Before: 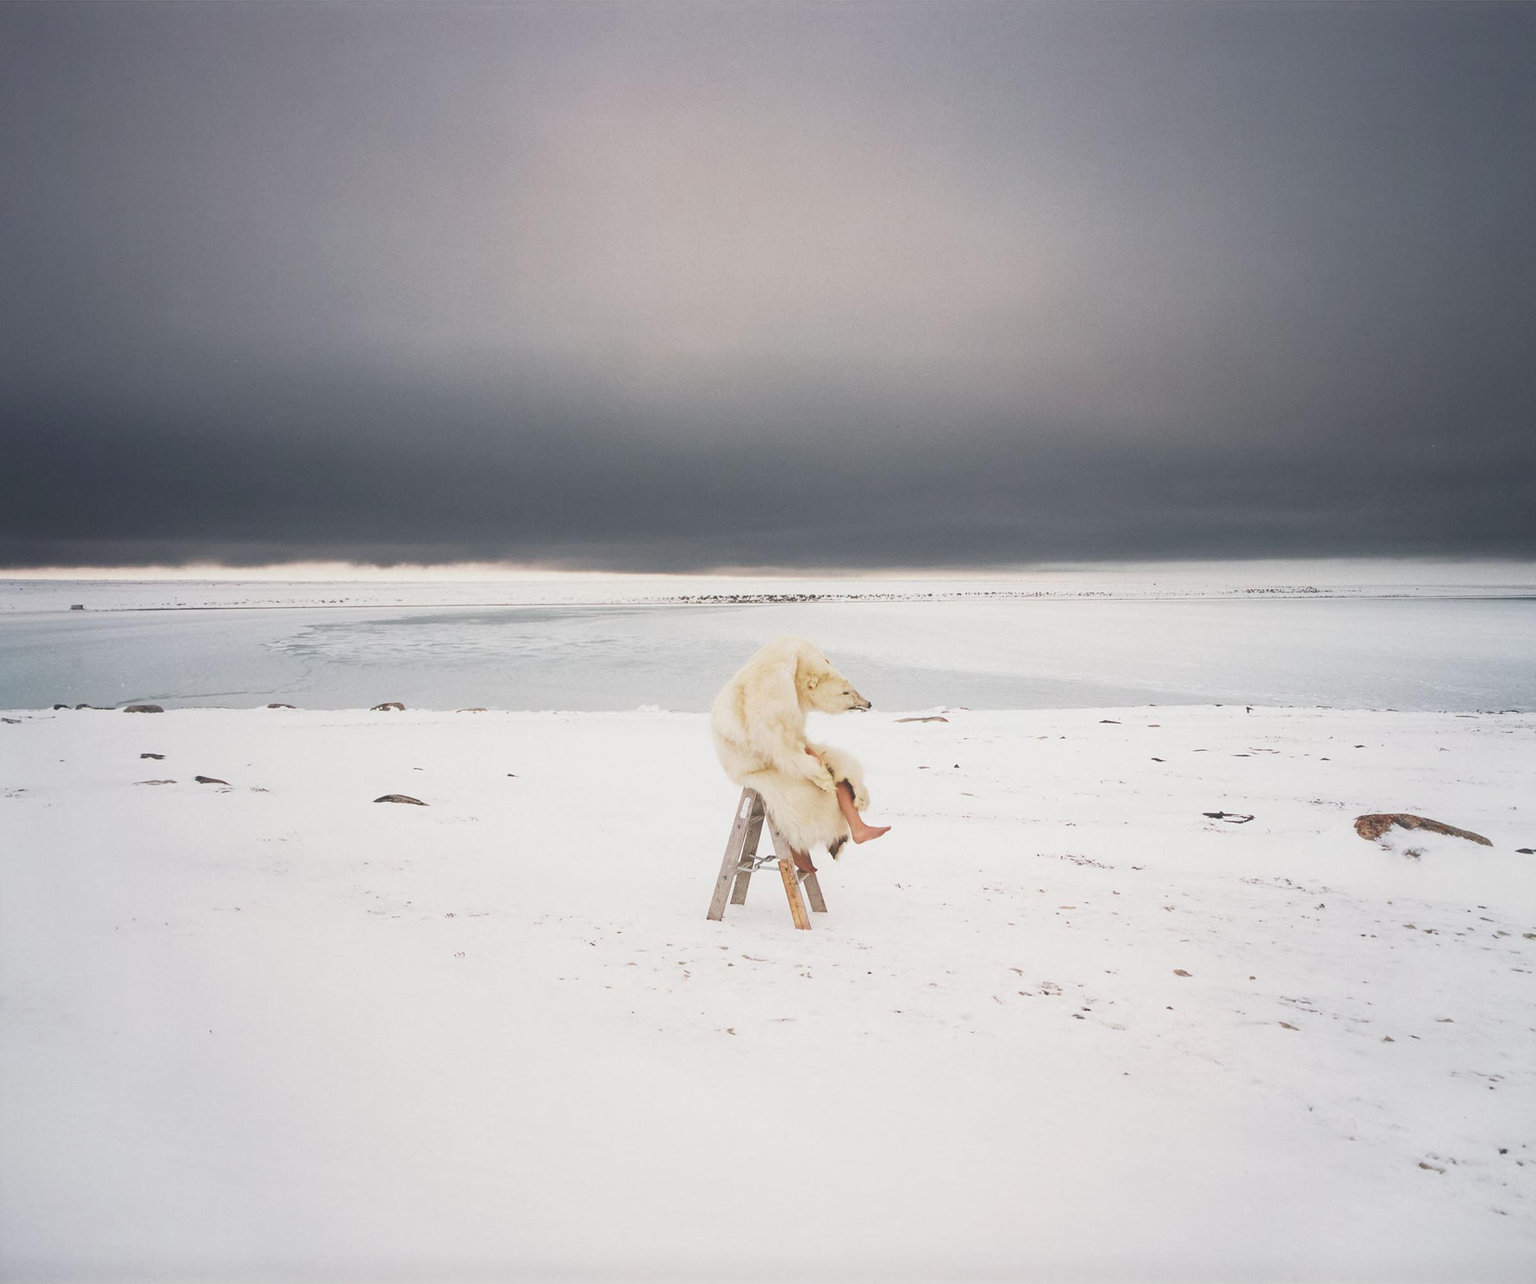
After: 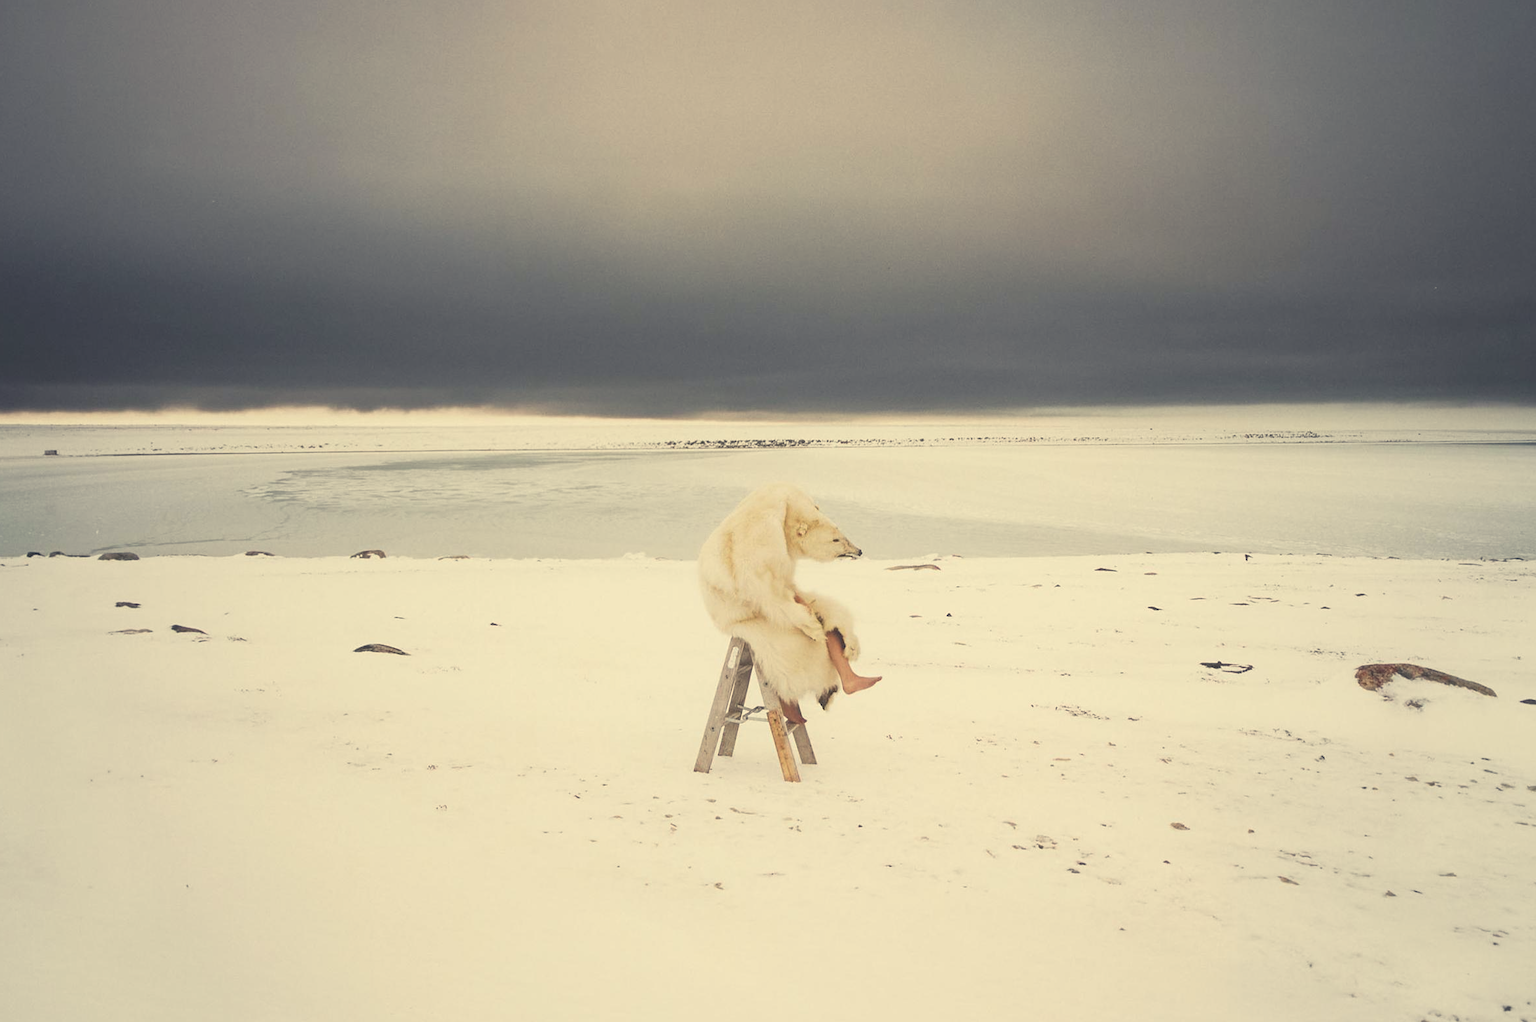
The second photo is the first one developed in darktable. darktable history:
crop and rotate: left 1.814%, top 12.818%, right 0.25%, bottom 9.225%
color balance rgb: shadows lift › chroma 2%, shadows lift › hue 263°, highlights gain › chroma 8%, highlights gain › hue 84°, linear chroma grading › global chroma -15%, saturation formula JzAzBz (2021)
